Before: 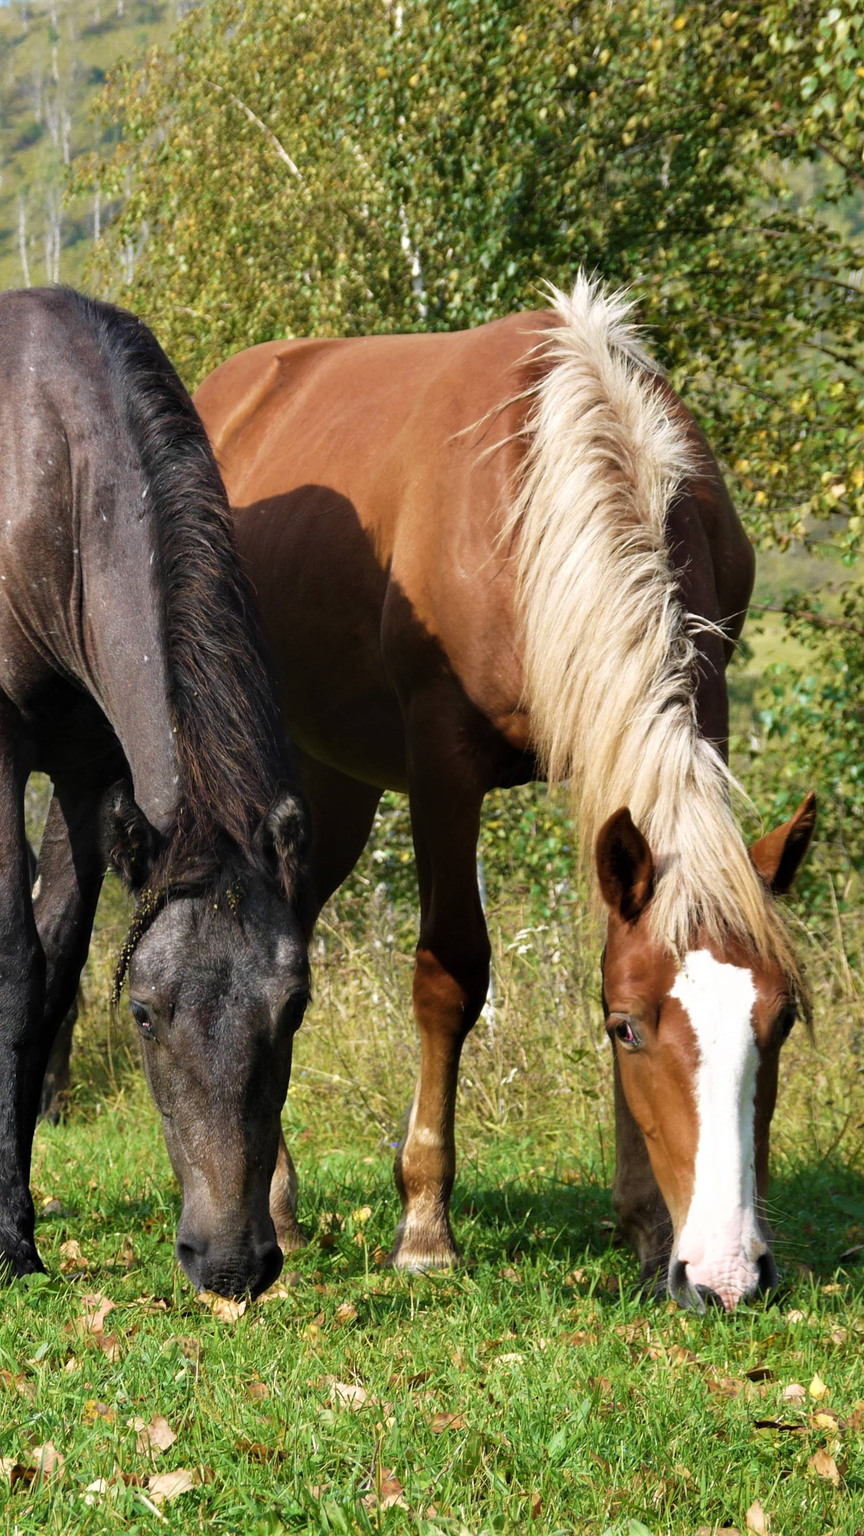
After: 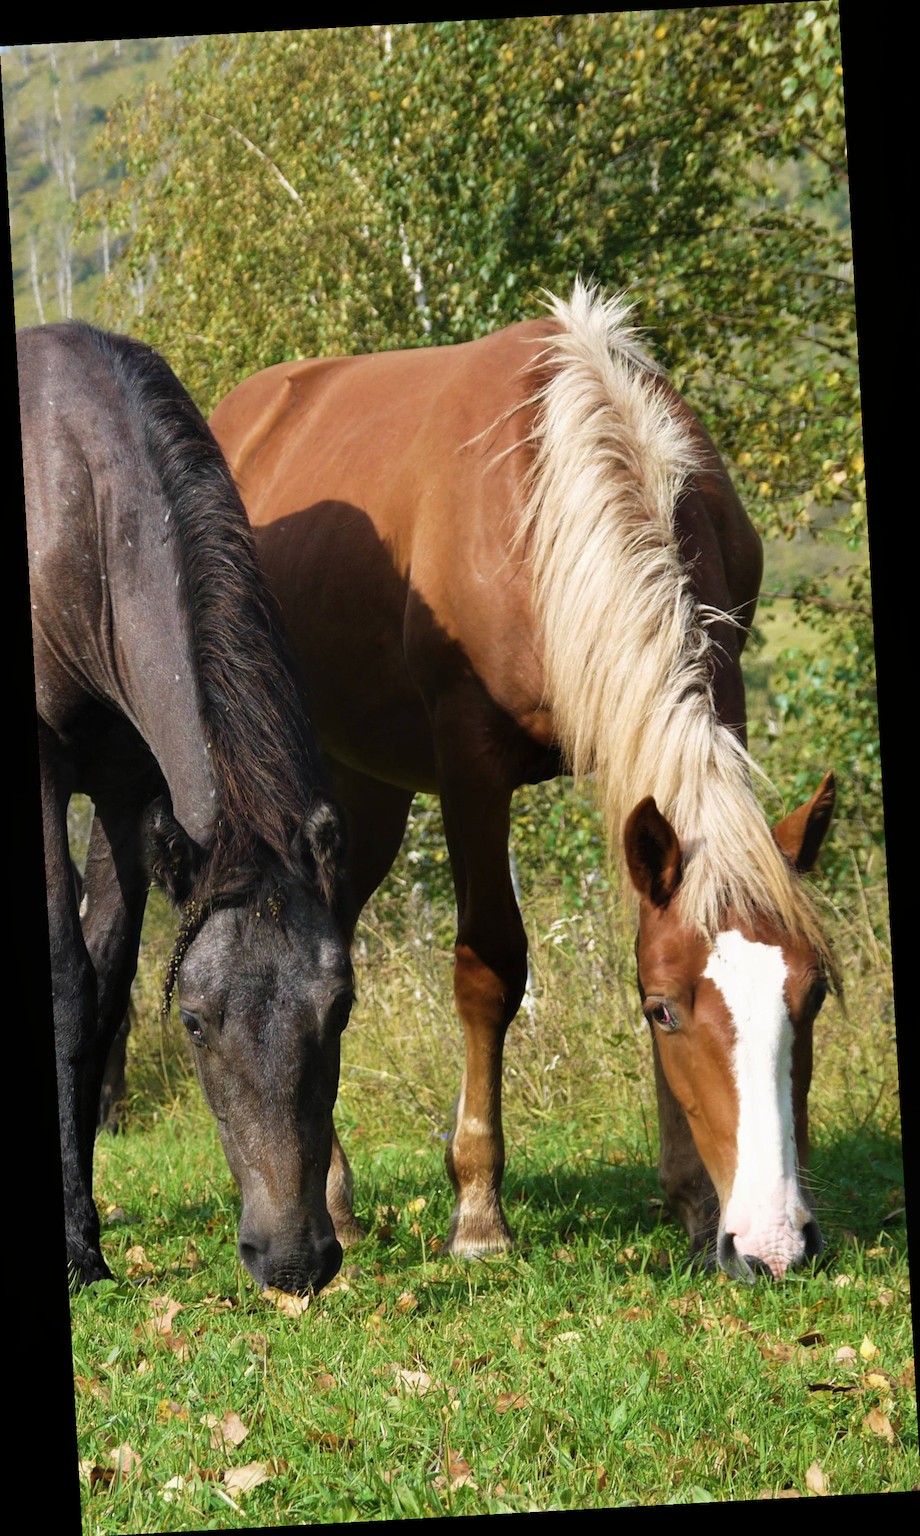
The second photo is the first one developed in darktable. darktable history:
contrast equalizer: octaves 7, y [[0.6 ×6], [0.55 ×6], [0 ×6], [0 ×6], [0 ×6]], mix -0.2
rotate and perspective: rotation -3.18°, automatic cropping off
